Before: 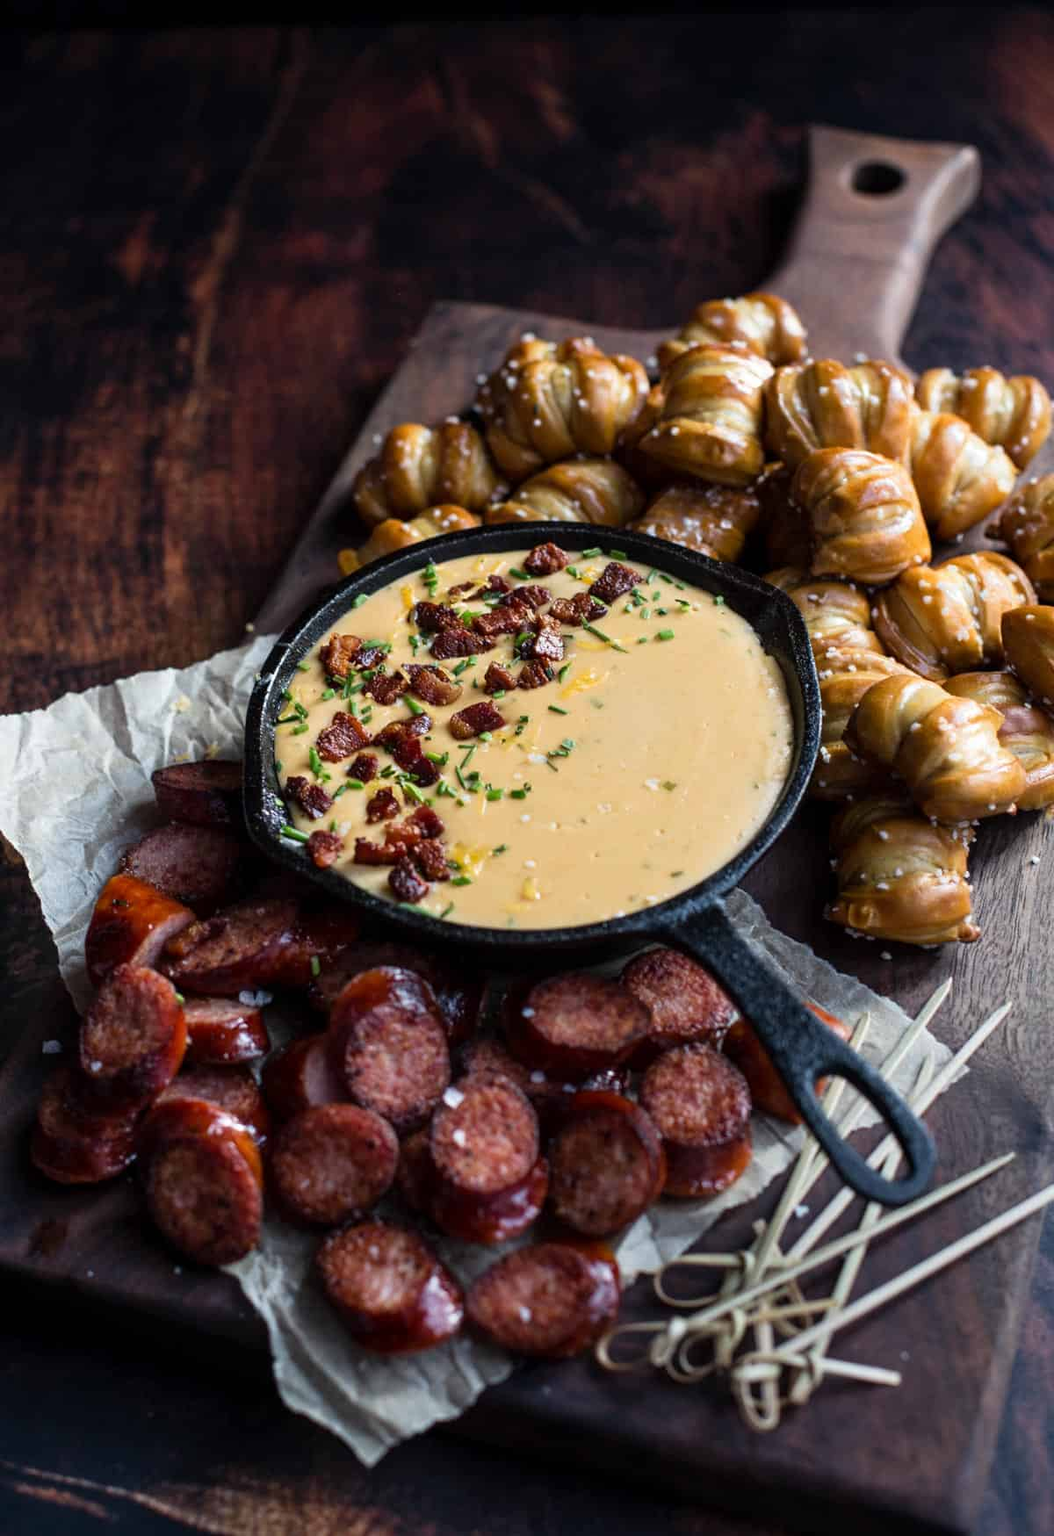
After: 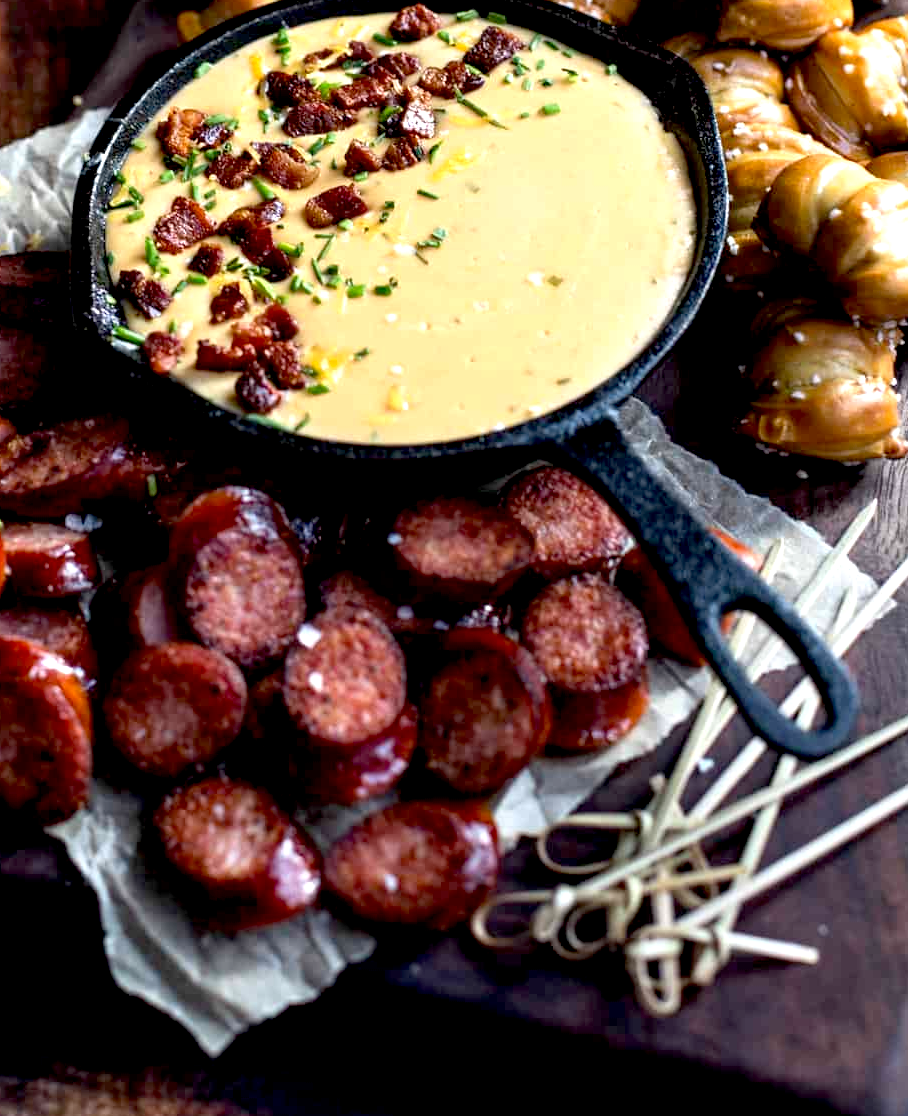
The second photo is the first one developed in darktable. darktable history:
crop and rotate: left 17.299%, top 35.115%, right 7.015%, bottom 1.024%
exposure: black level correction 0.012, exposure 0.7 EV, compensate exposure bias true, compensate highlight preservation false
